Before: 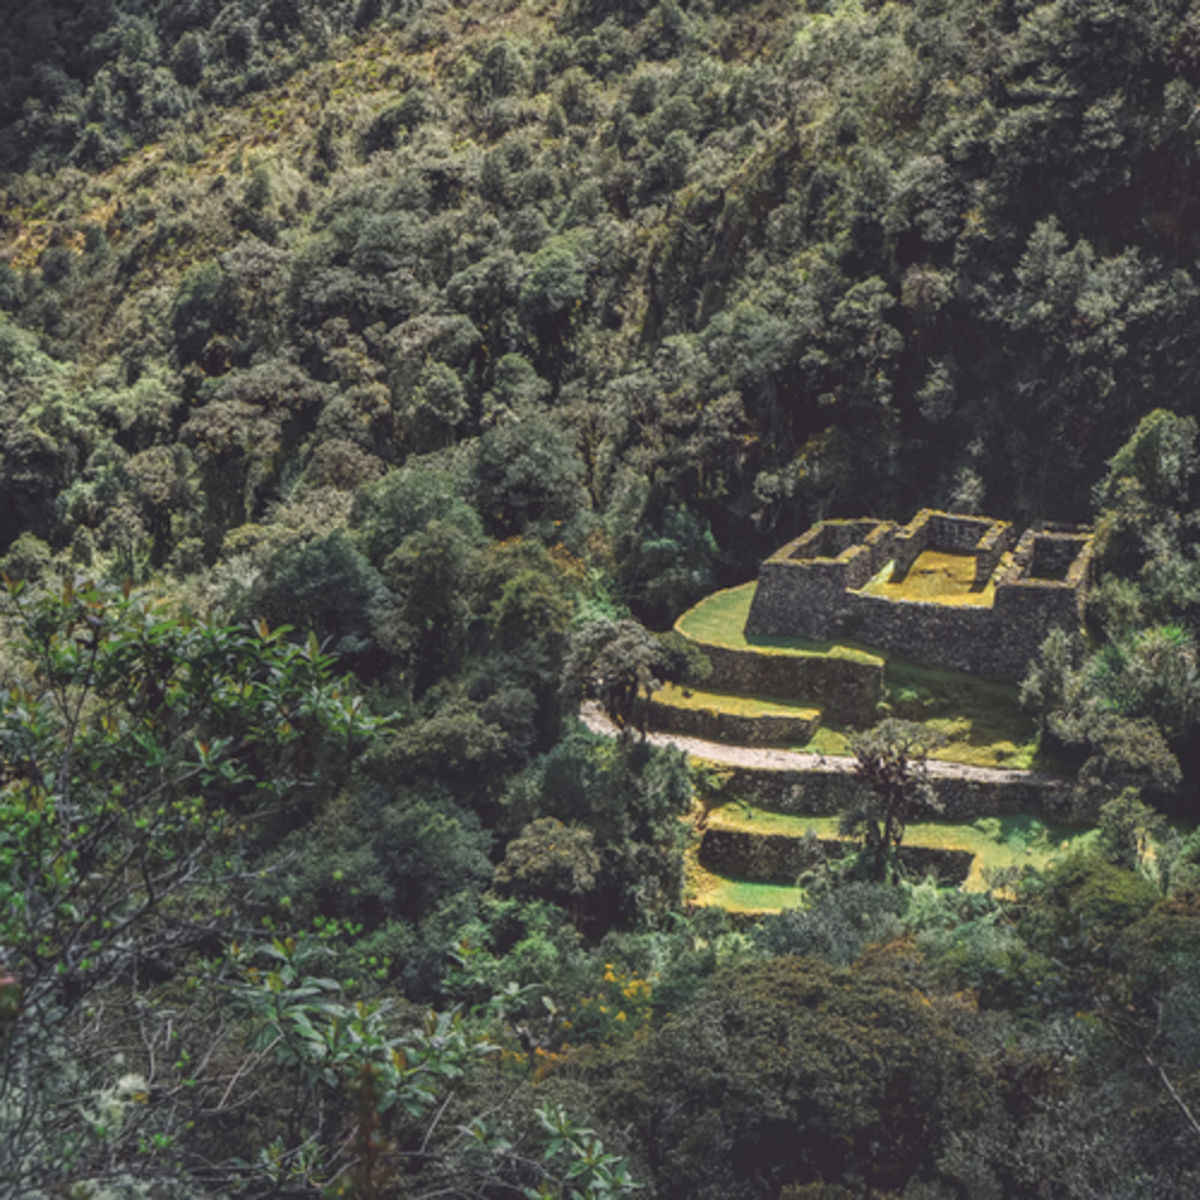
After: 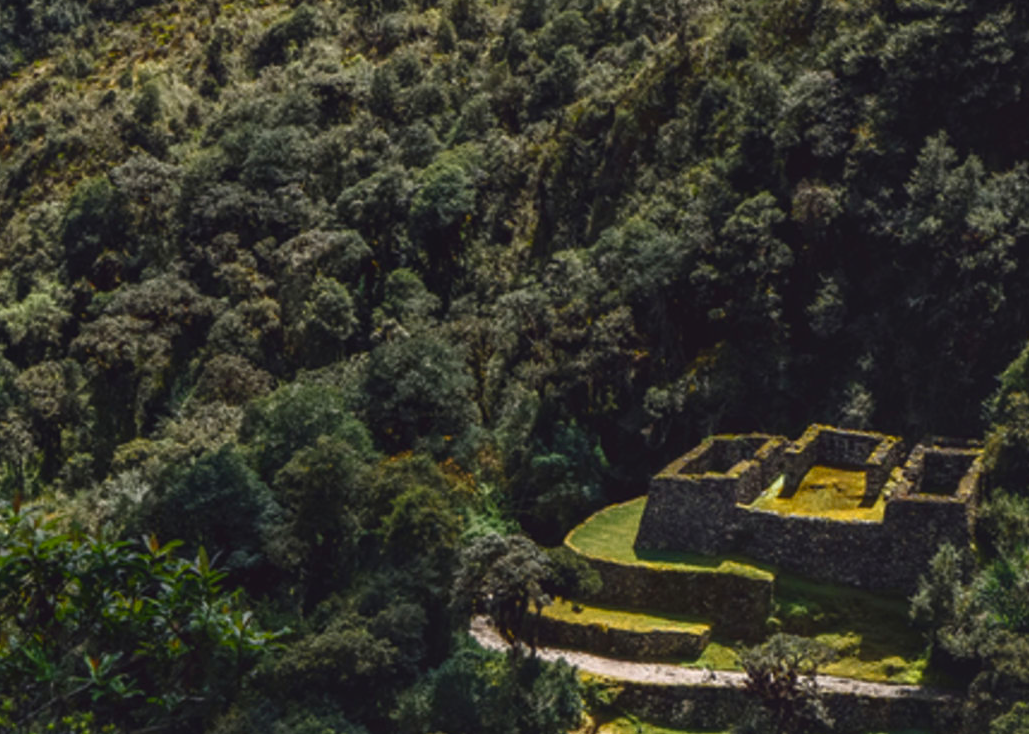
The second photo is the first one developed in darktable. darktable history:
color zones: curves: ch2 [(0, 0.5) (0.143, 0.5) (0.286, 0.489) (0.415, 0.421) (0.571, 0.5) (0.714, 0.5) (0.857, 0.5) (1, 0.5)]
contrast brightness saturation: brightness -0.249, saturation 0.196
crop and rotate: left 9.236%, top 7.095%, right 5.01%, bottom 31.724%
